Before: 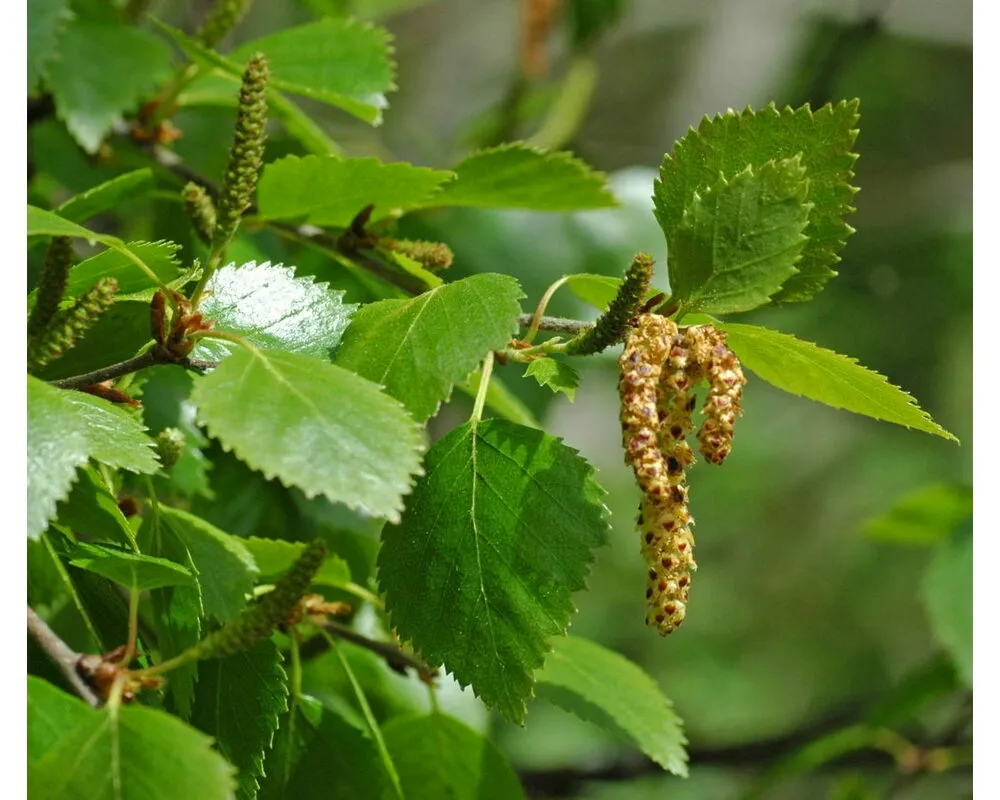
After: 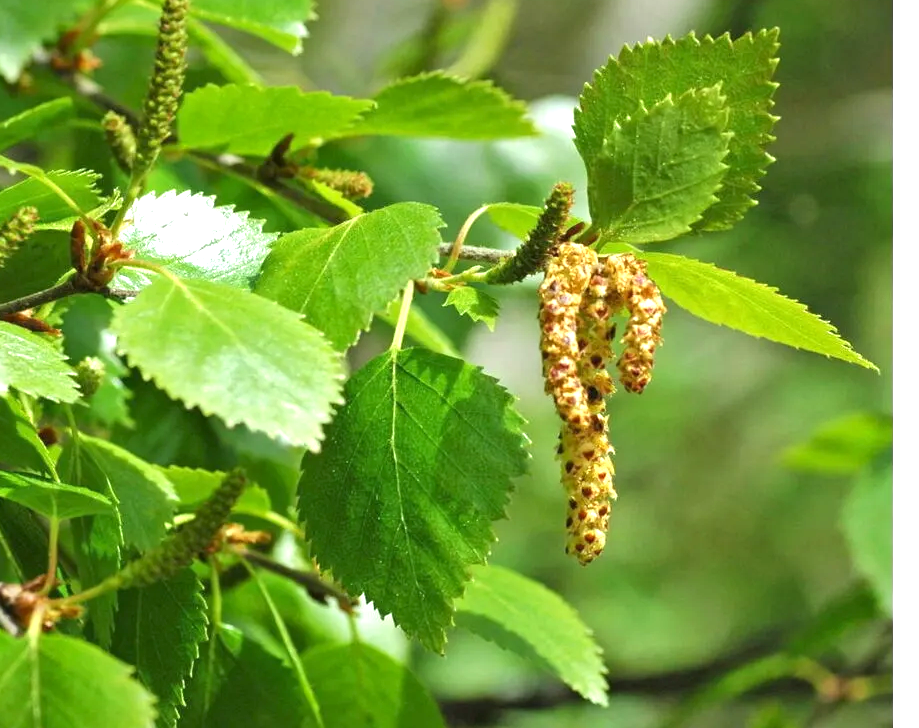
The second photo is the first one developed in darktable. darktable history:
color correction: highlights a* -0.244, highlights b* -0.093
exposure: exposure 0.922 EV, compensate highlight preservation false
crop and rotate: left 8.042%, top 8.958%
